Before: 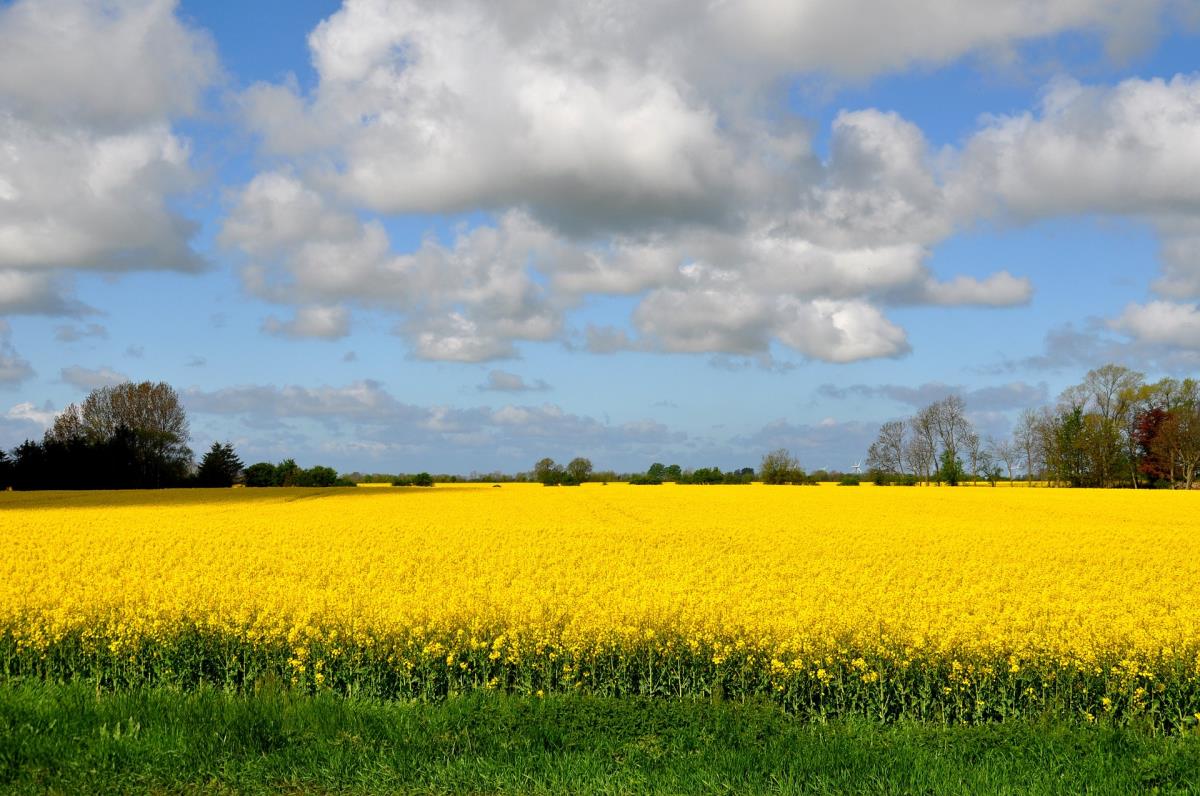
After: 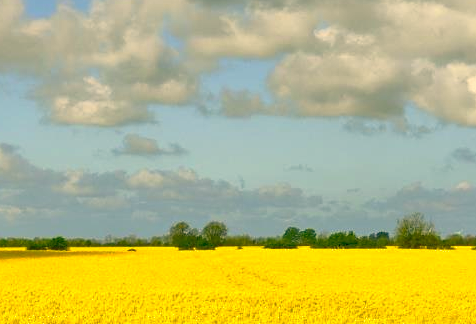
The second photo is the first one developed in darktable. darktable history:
color correction: highlights a* 4.72, highlights b* 24.52, shadows a* -16.18, shadows b* 3.84
crop: left 30.433%, top 29.751%, right 29.83%, bottom 29.513%
tone curve: curves: ch0 [(0, 0) (0.003, 0.045) (0.011, 0.051) (0.025, 0.057) (0.044, 0.074) (0.069, 0.096) (0.1, 0.125) (0.136, 0.16) (0.177, 0.201) (0.224, 0.242) (0.277, 0.299) (0.335, 0.362) (0.399, 0.432) (0.468, 0.512) (0.543, 0.601) (0.623, 0.691) (0.709, 0.786) (0.801, 0.876) (0.898, 0.927) (1, 1)]
local contrast: detail 110%
sharpen: amount 0.2
shadows and highlights: on, module defaults
